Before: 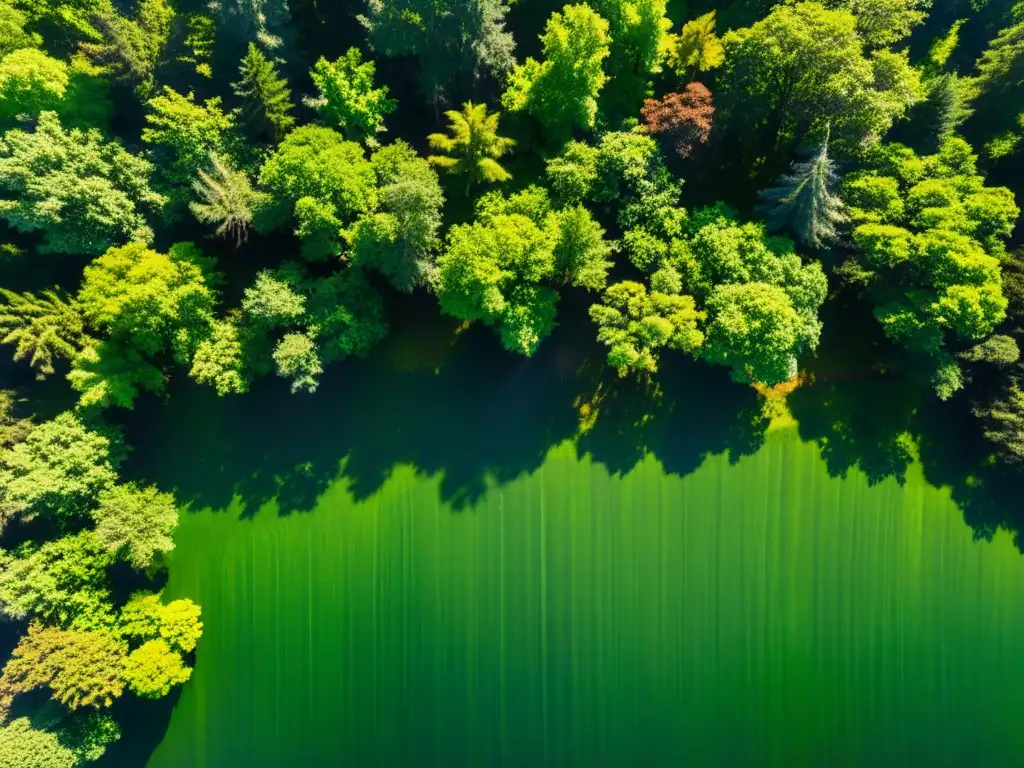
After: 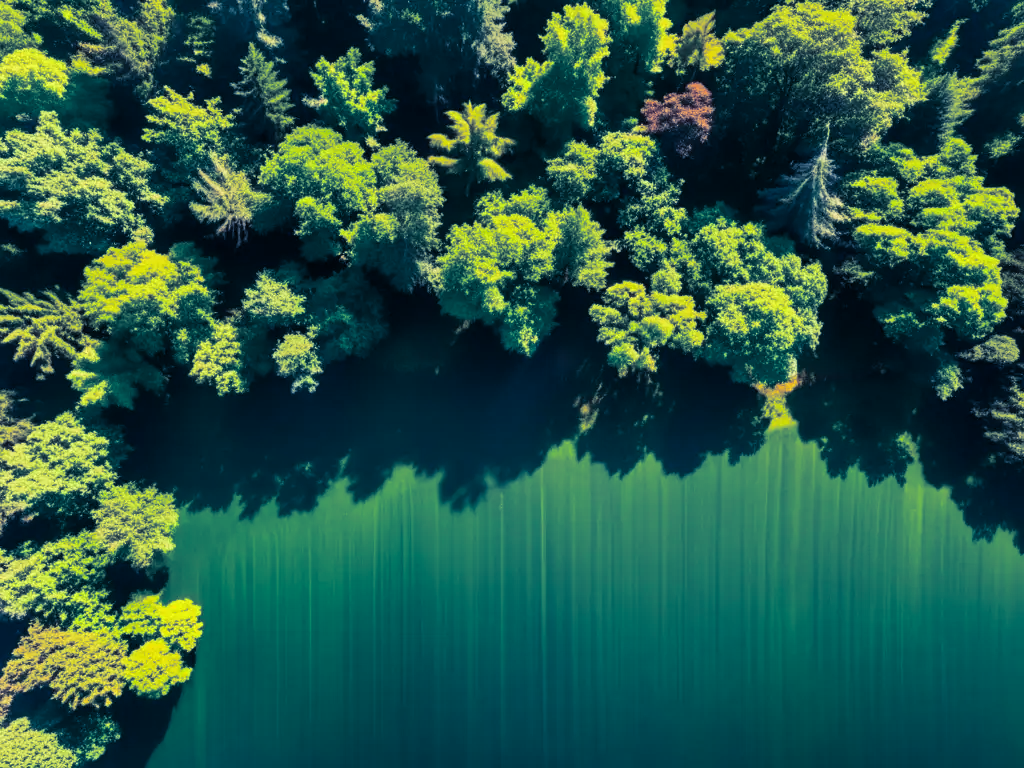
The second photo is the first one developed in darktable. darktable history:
shadows and highlights: shadows 24.5, highlights -78.15, soften with gaussian
split-toning: shadows › hue 226.8°, shadows › saturation 0.84
